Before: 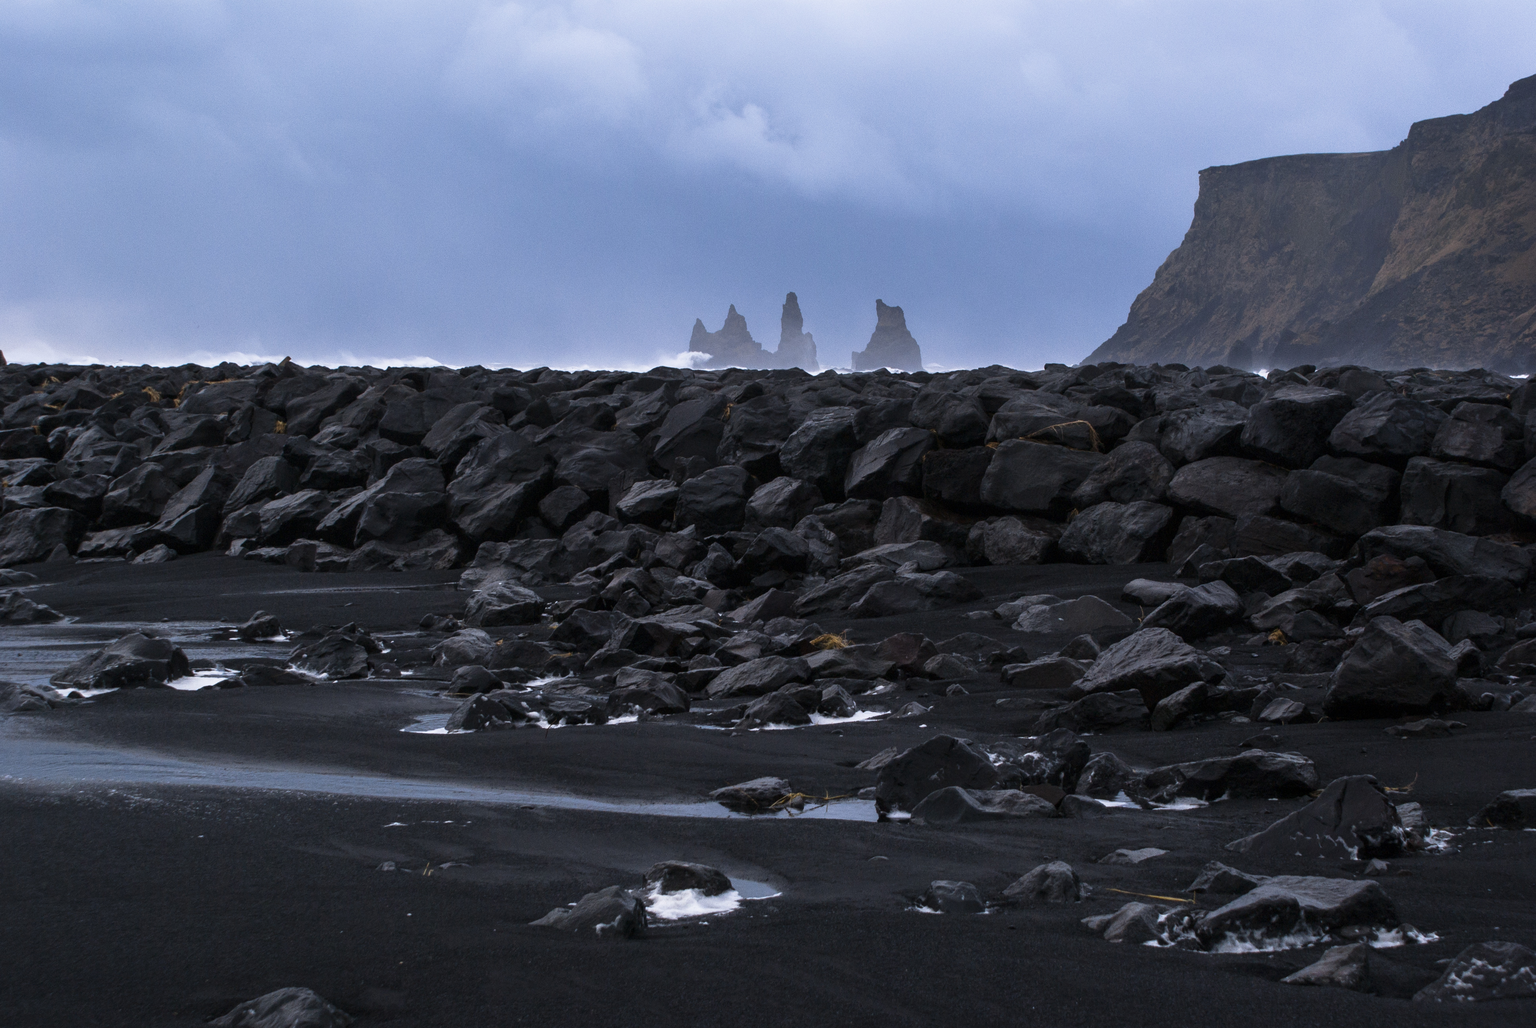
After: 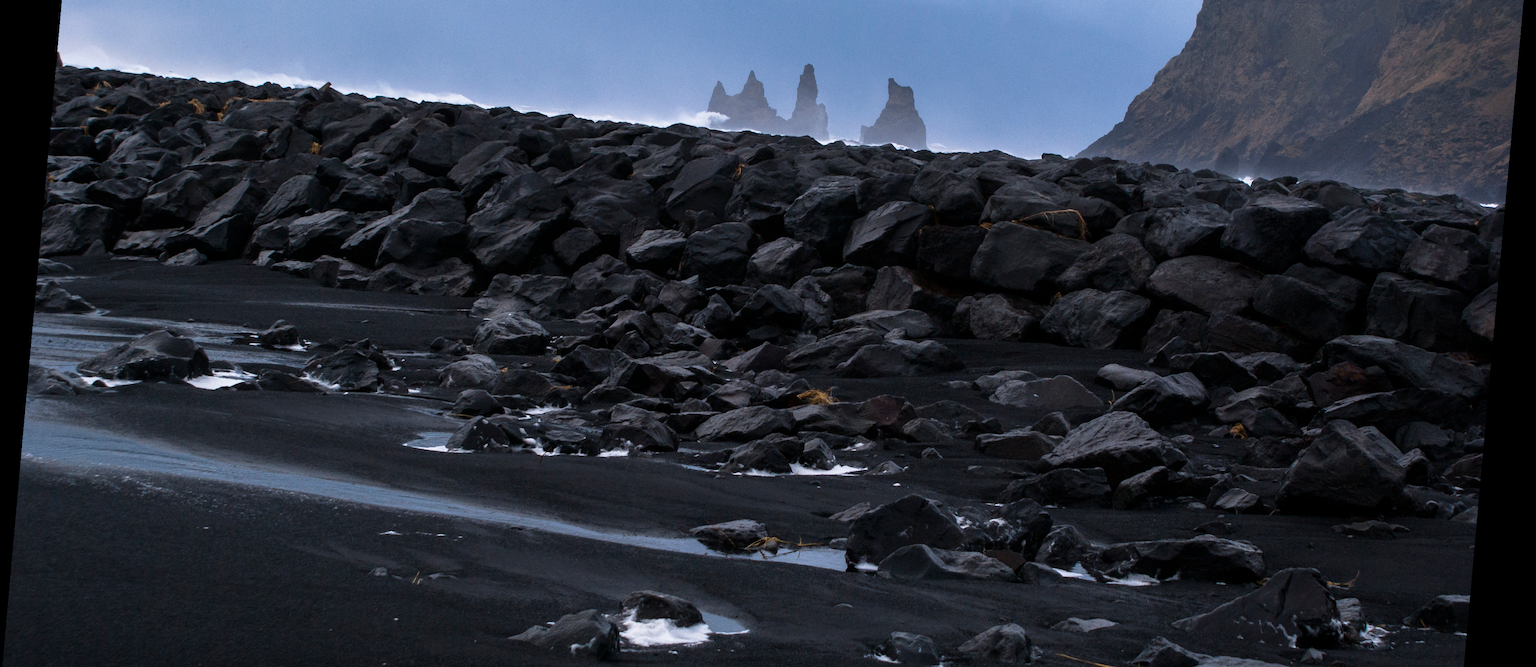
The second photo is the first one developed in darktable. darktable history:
crop and rotate: top 25.357%, bottom 13.942%
rotate and perspective: rotation 5.12°, automatic cropping off
